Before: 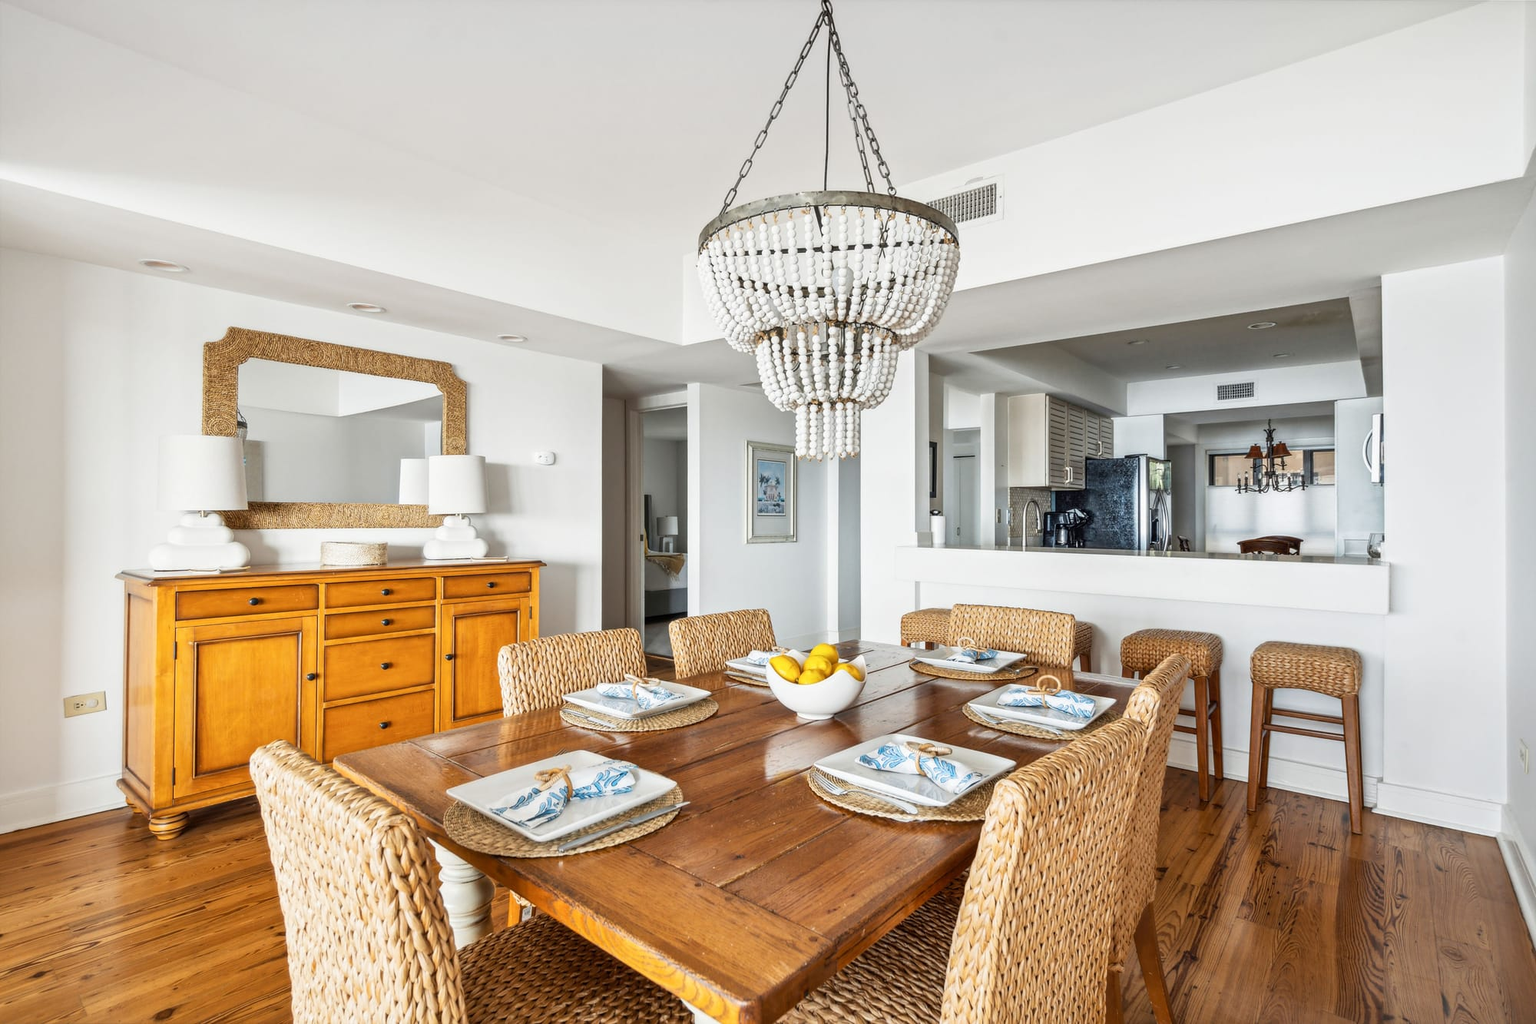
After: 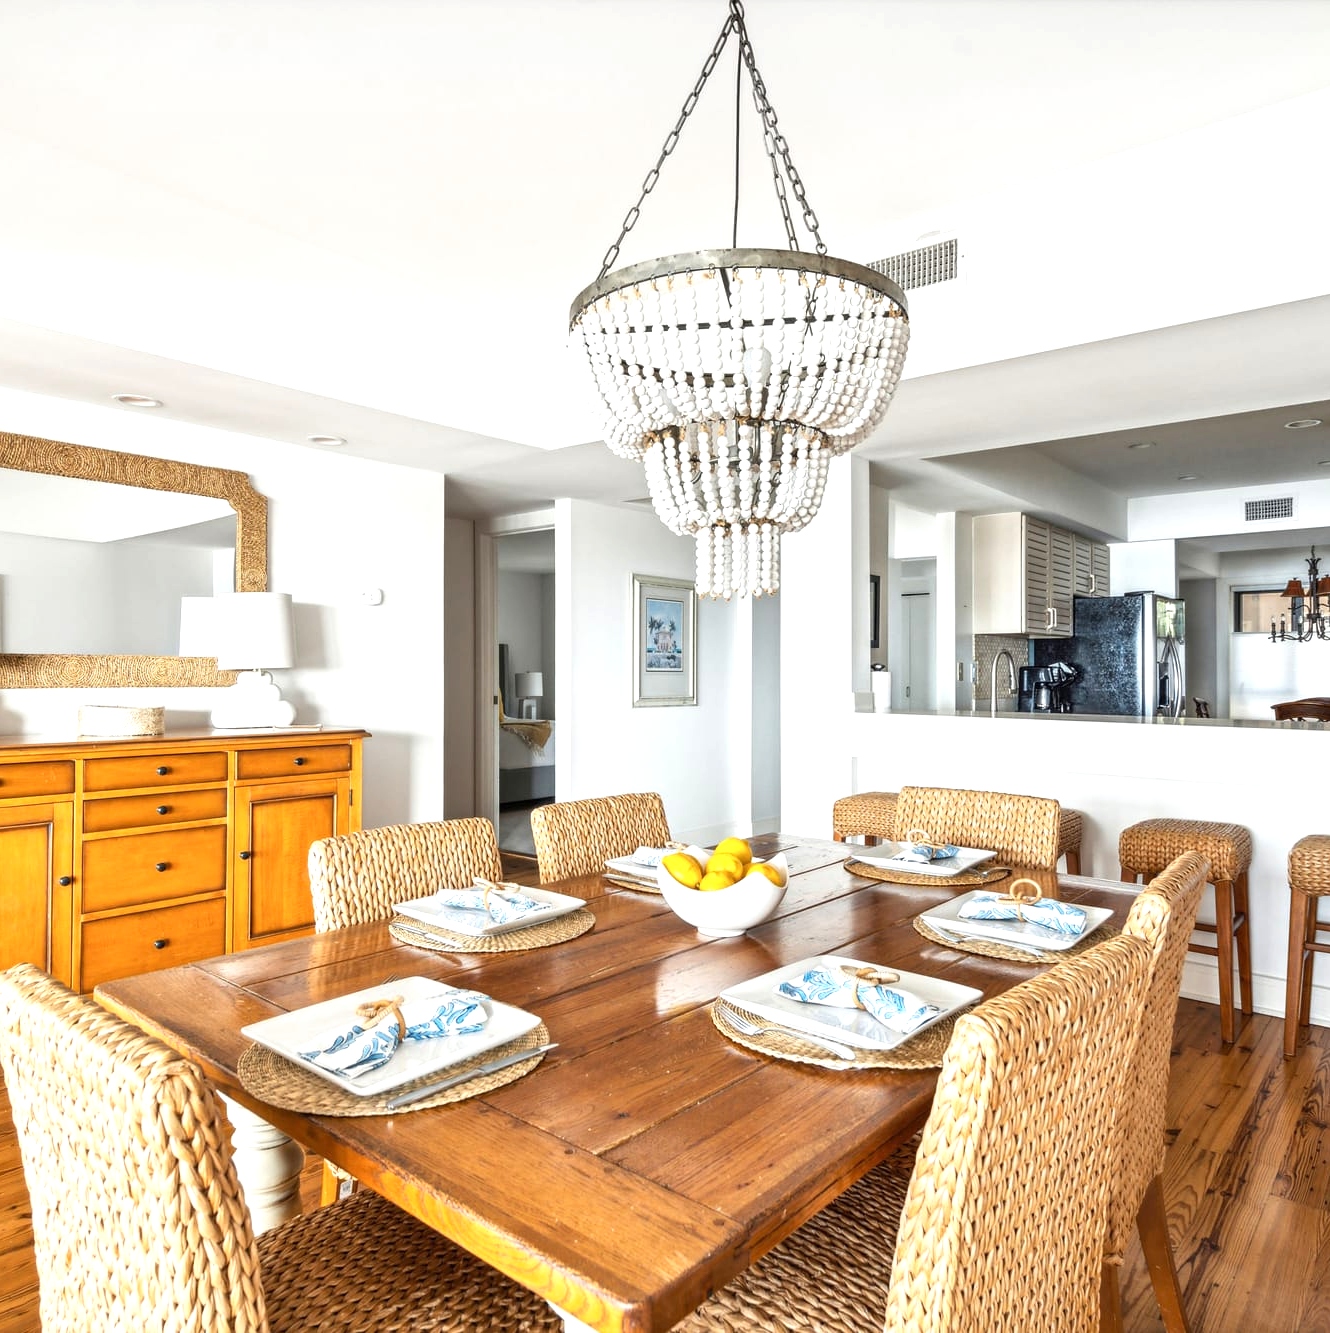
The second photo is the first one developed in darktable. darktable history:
crop: left 17.011%, right 16.442%
exposure: exposure 0.563 EV, compensate highlight preservation false
